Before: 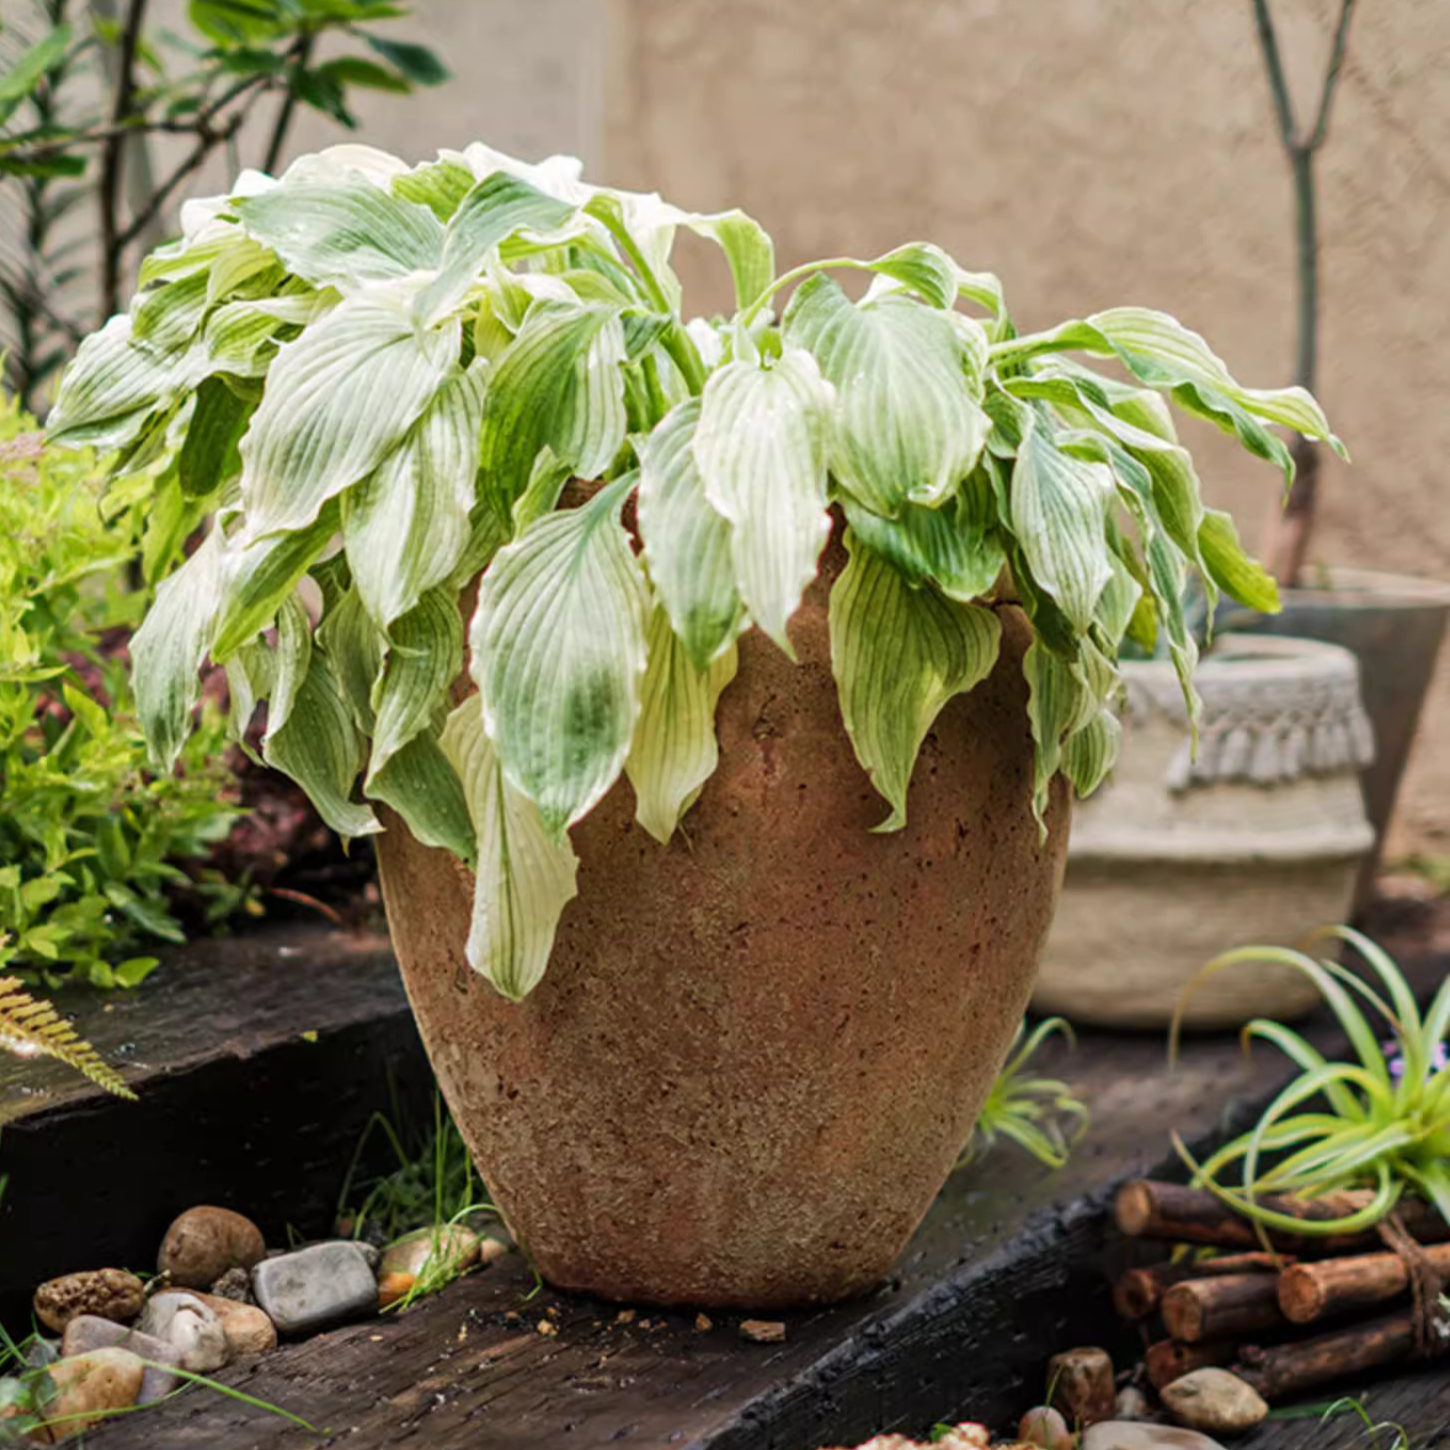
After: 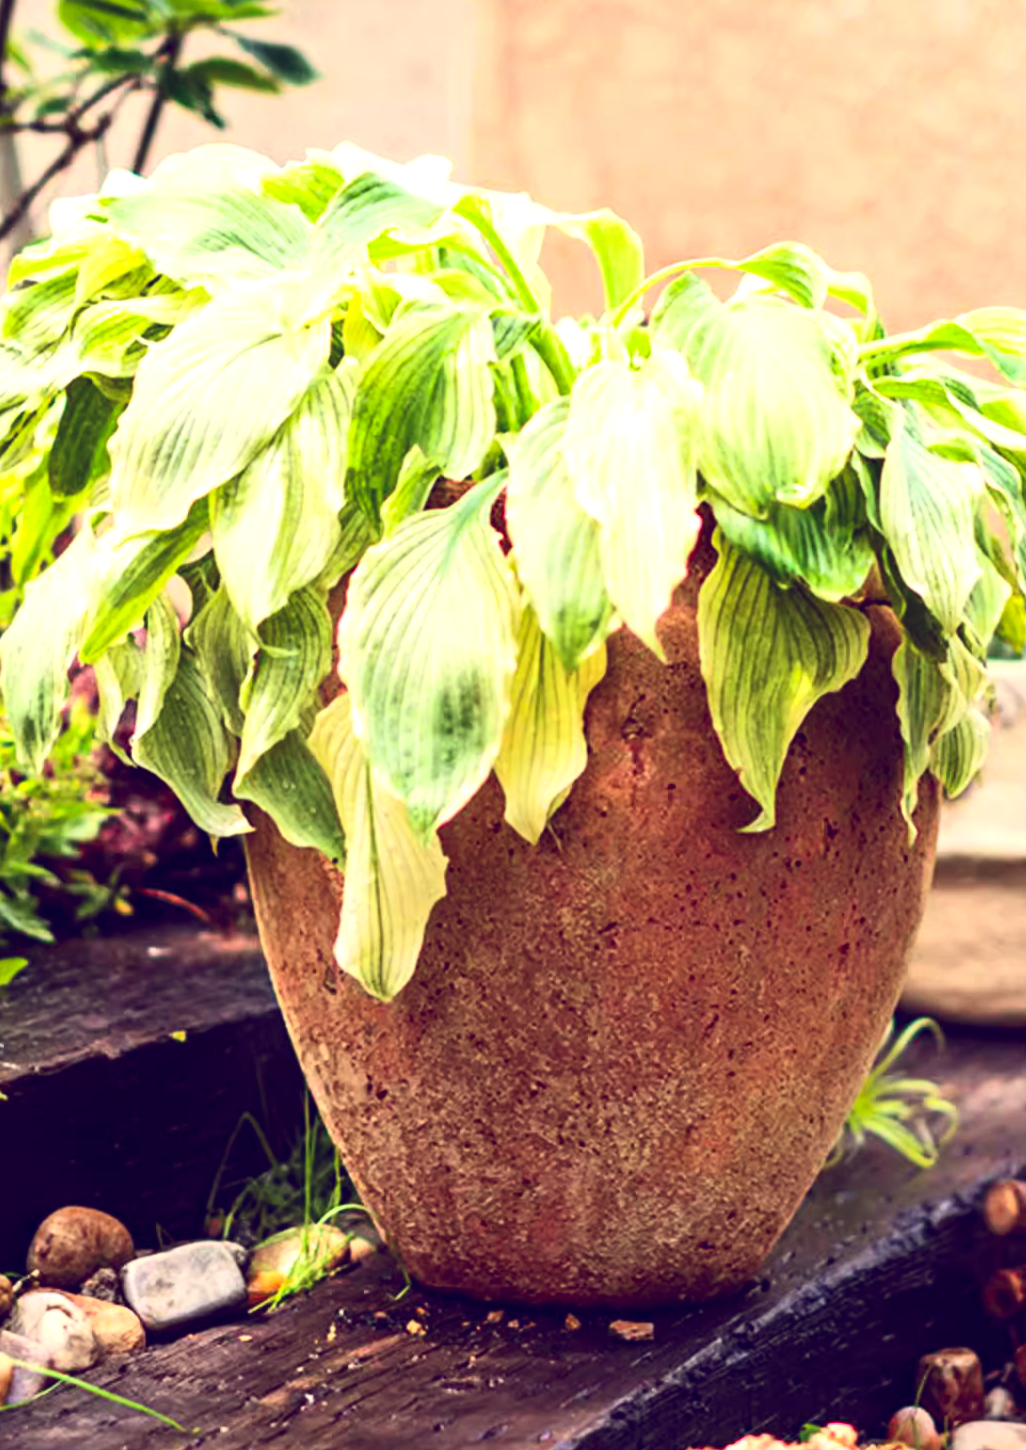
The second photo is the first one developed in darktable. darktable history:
crop and rotate: left 9.061%, right 20.142%
exposure: black level correction 0.001, exposure 0.5 EV, compensate exposure bias true, compensate highlight preservation false
color balance: lift [1.001, 0.997, 0.99, 1.01], gamma [1.007, 1, 0.975, 1.025], gain [1, 1.065, 1.052, 0.935], contrast 13.25%
contrast brightness saturation: contrast 0.23, brightness 0.1, saturation 0.29
